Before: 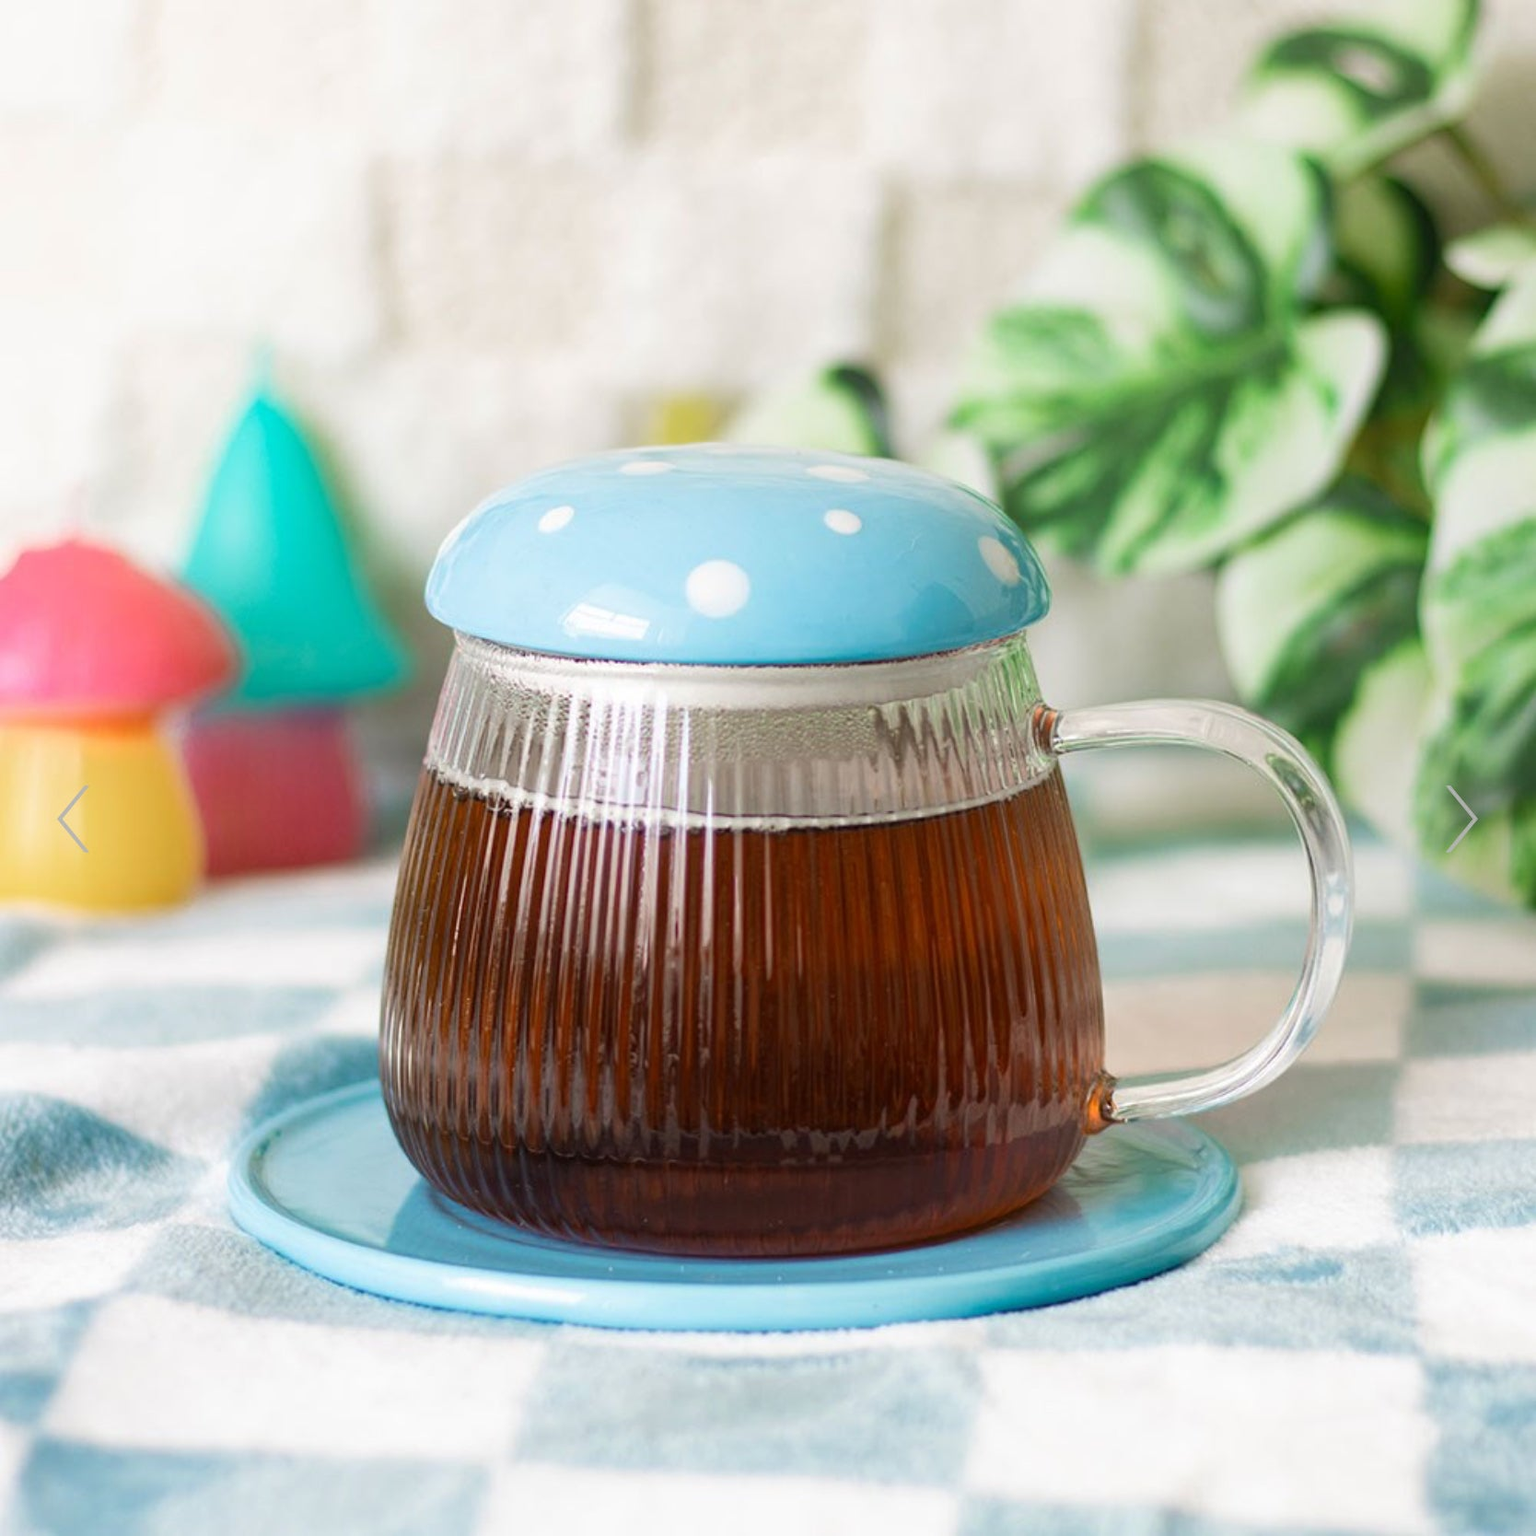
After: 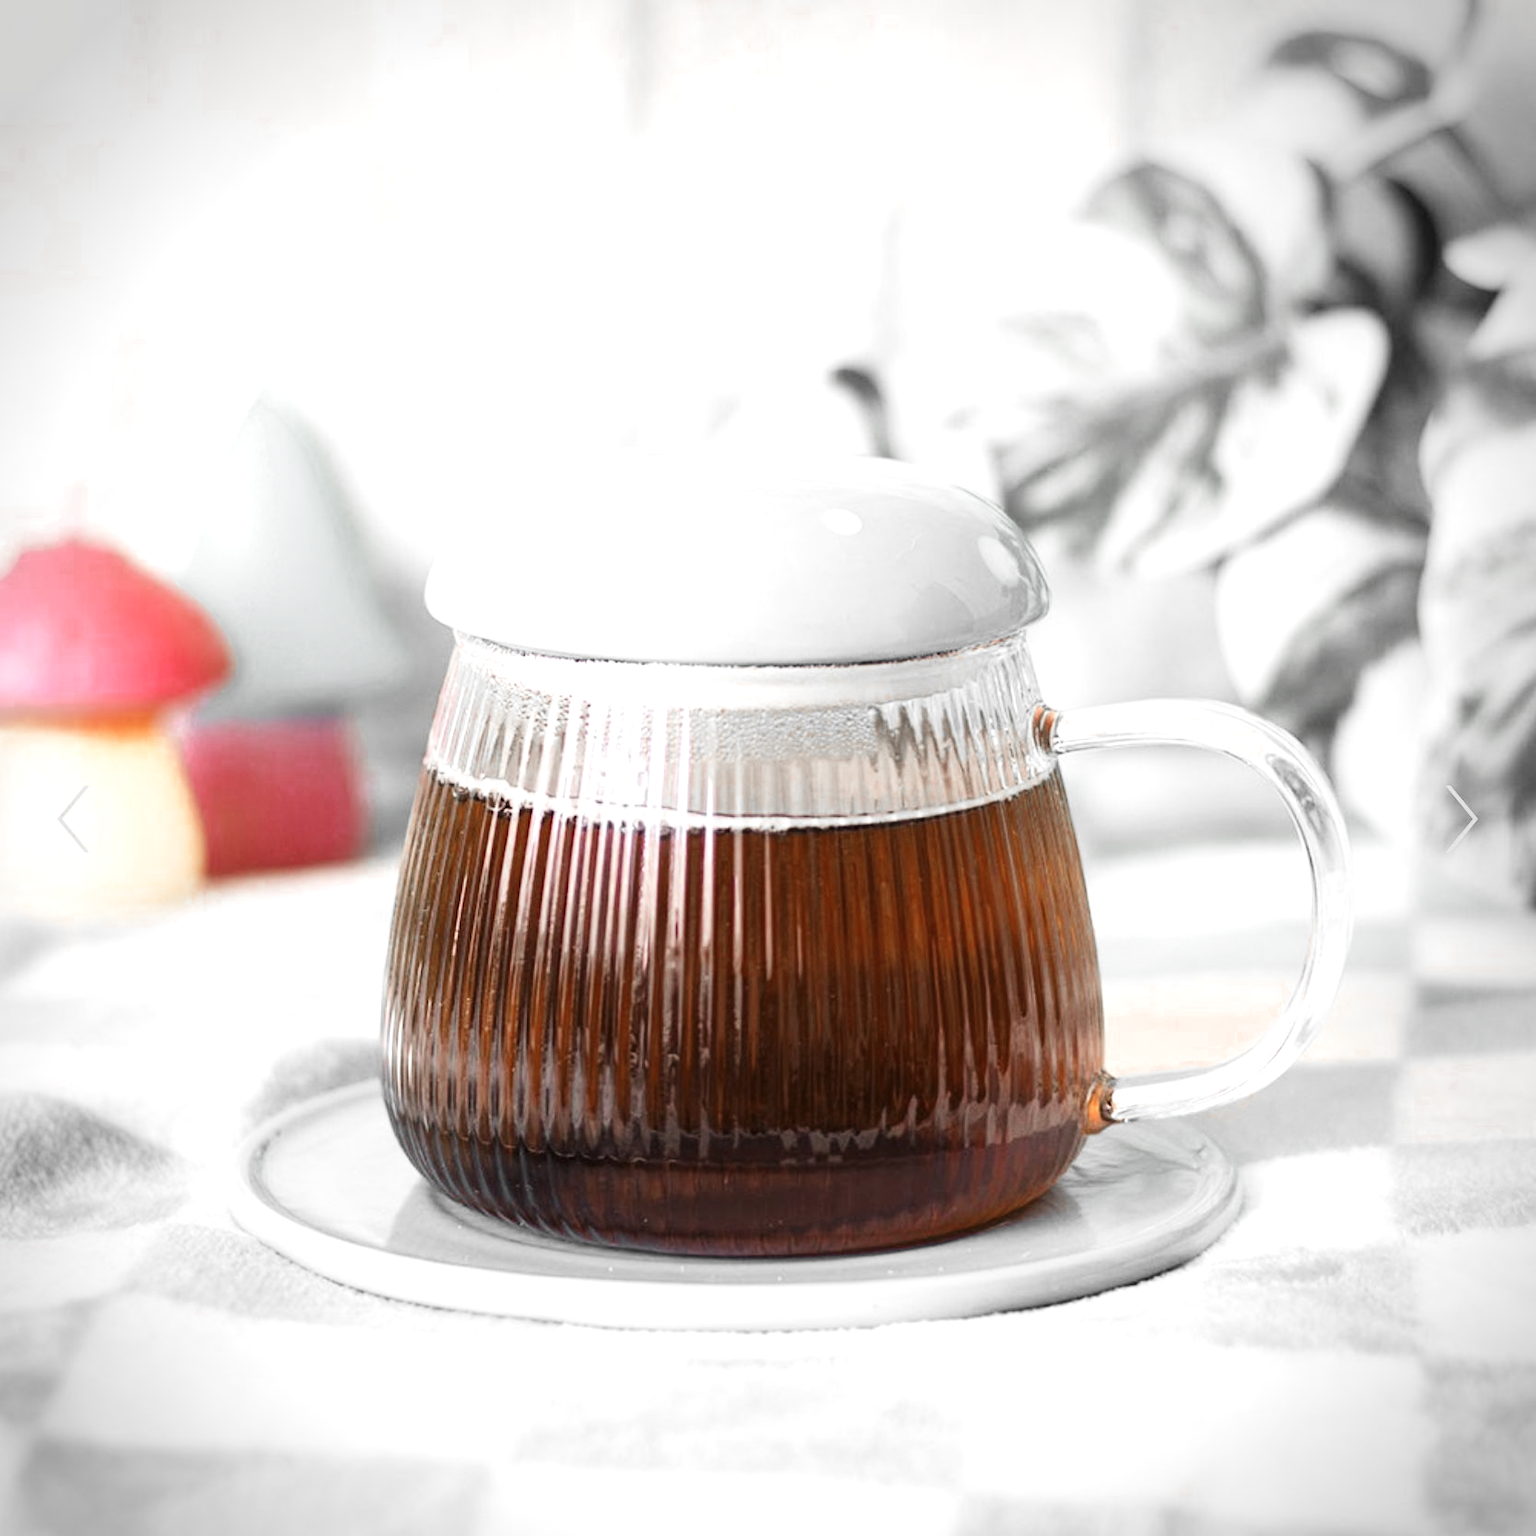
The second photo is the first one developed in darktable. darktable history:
vibrance: vibrance 67%
contrast brightness saturation: contrast 0.1, saturation -0.36
tone curve: curves: ch0 [(0, 0) (0.004, 0.001) (0.133, 0.112) (0.325, 0.362) (0.832, 0.893) (1, 1)], color space Lab, linked channels, preserve colors none
vignetting: automatic ratio true
color zones: curves: ch0 [(0, 0.497) (0.096, 0.361) (0.221, 0.538) (0.429, 0.5) (0.571, 0.5) (0.714, 0.5) (0.857, 0.5) (1, 0.497)]; ch1 [(0, 0.5) (0.143, 0.5) (0.257, -0.002) (0.429, 0.04) (0.571, -0.001) (0.714, -0.015) (0.857, 0.024) (1, 0.5)]
exposure: exposure 0.74 EV, compensate highlight preservation false
